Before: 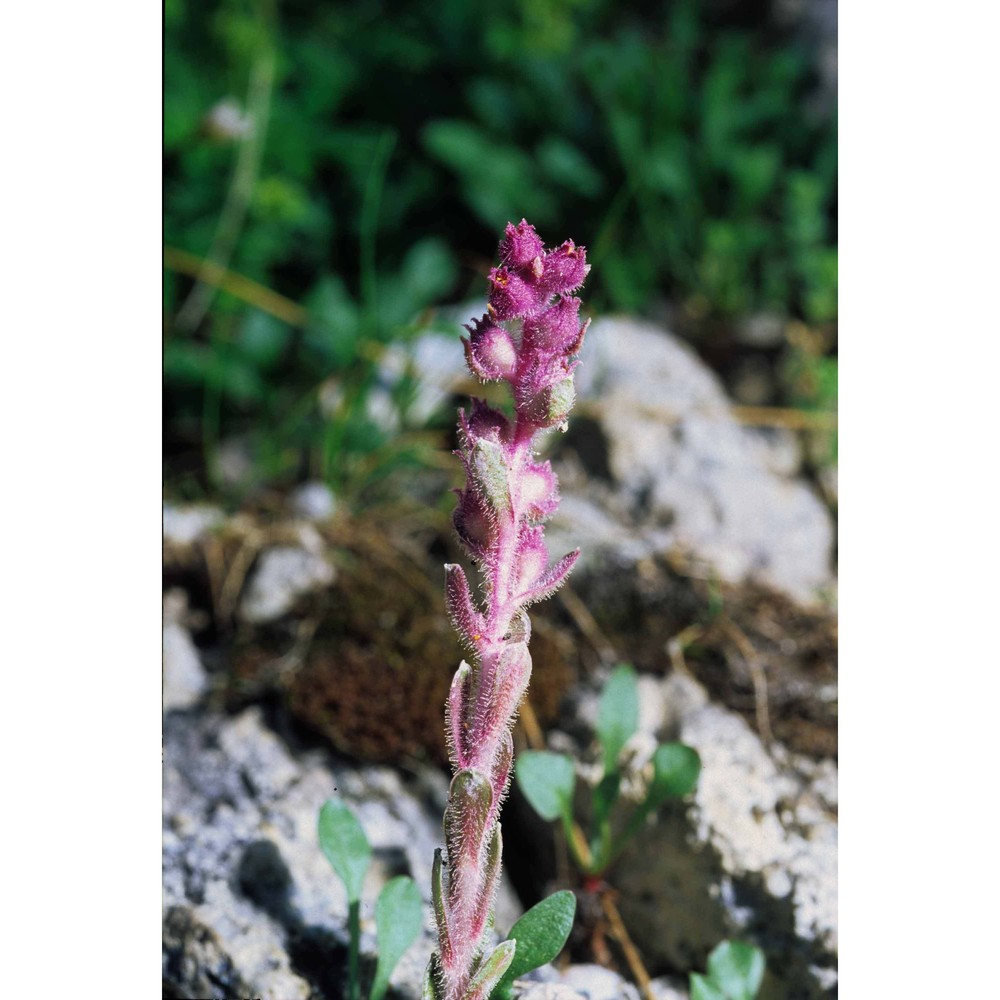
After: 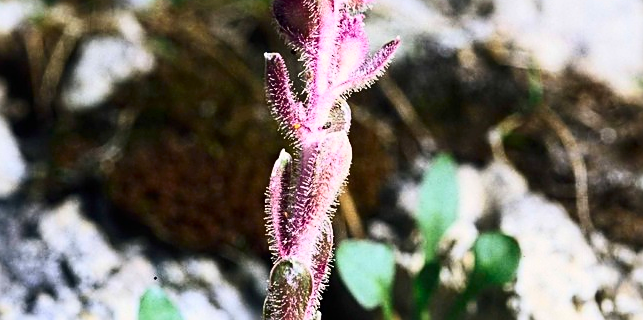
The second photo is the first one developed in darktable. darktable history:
crop: left 18.091%, top 51.13%, right 17.525%, bottom 16.85%
sharpen: radius 1.967
contrast brightness saturation: contrast 0.4, brightness 0.1, saturation 0.21
